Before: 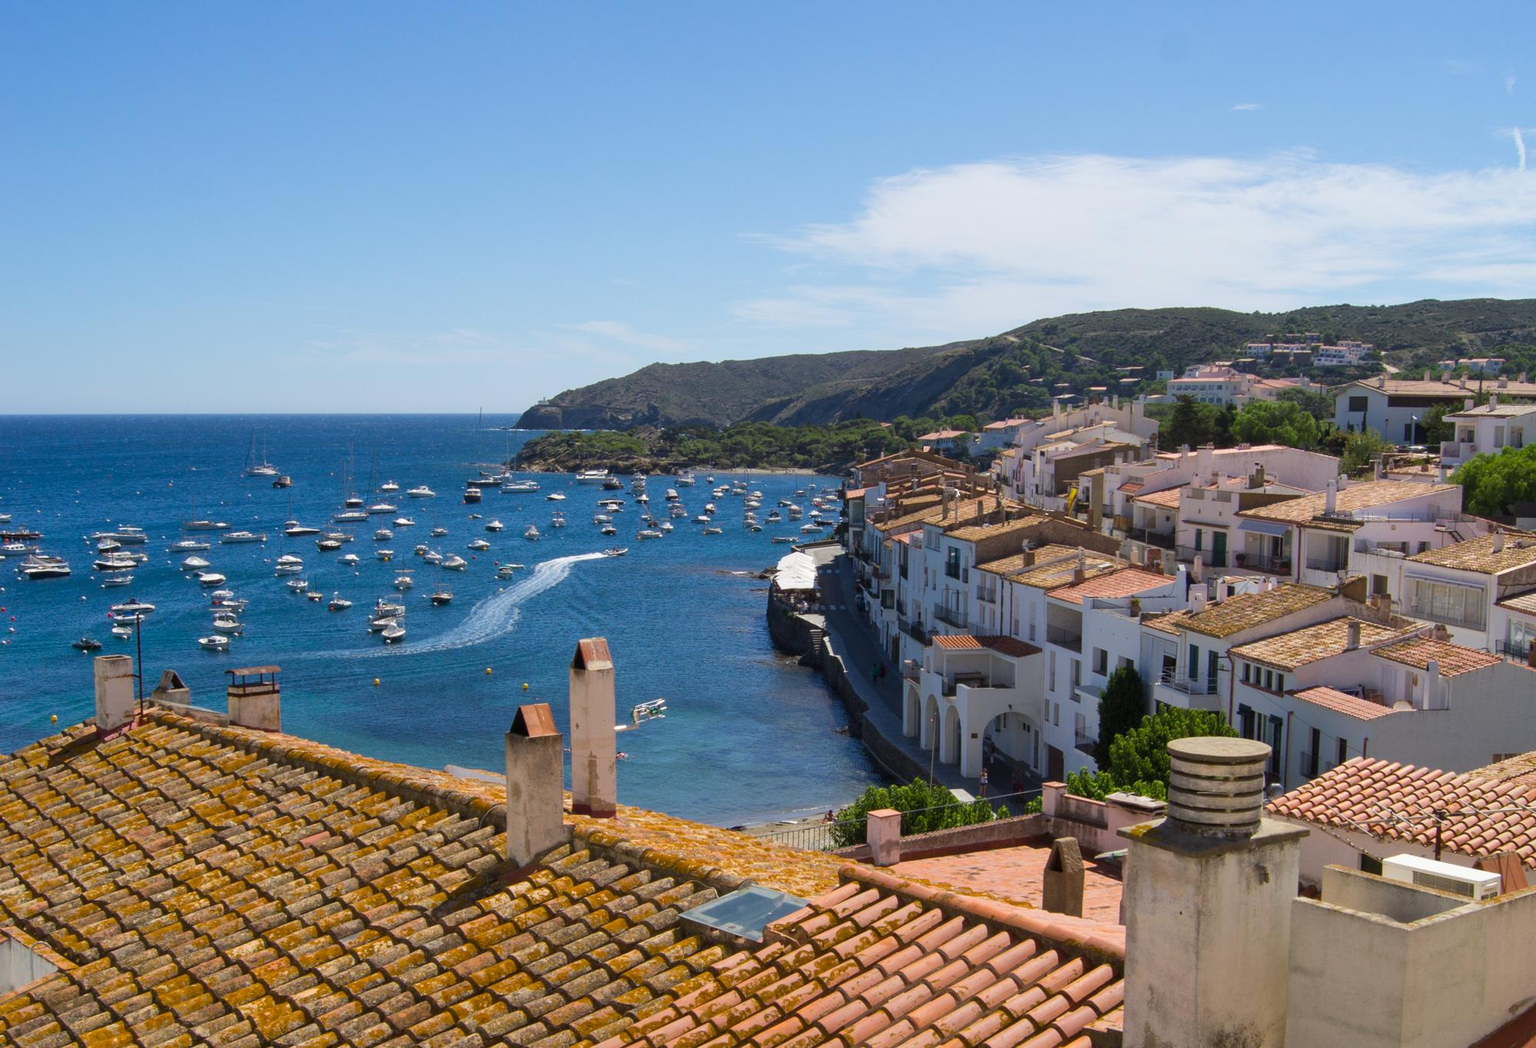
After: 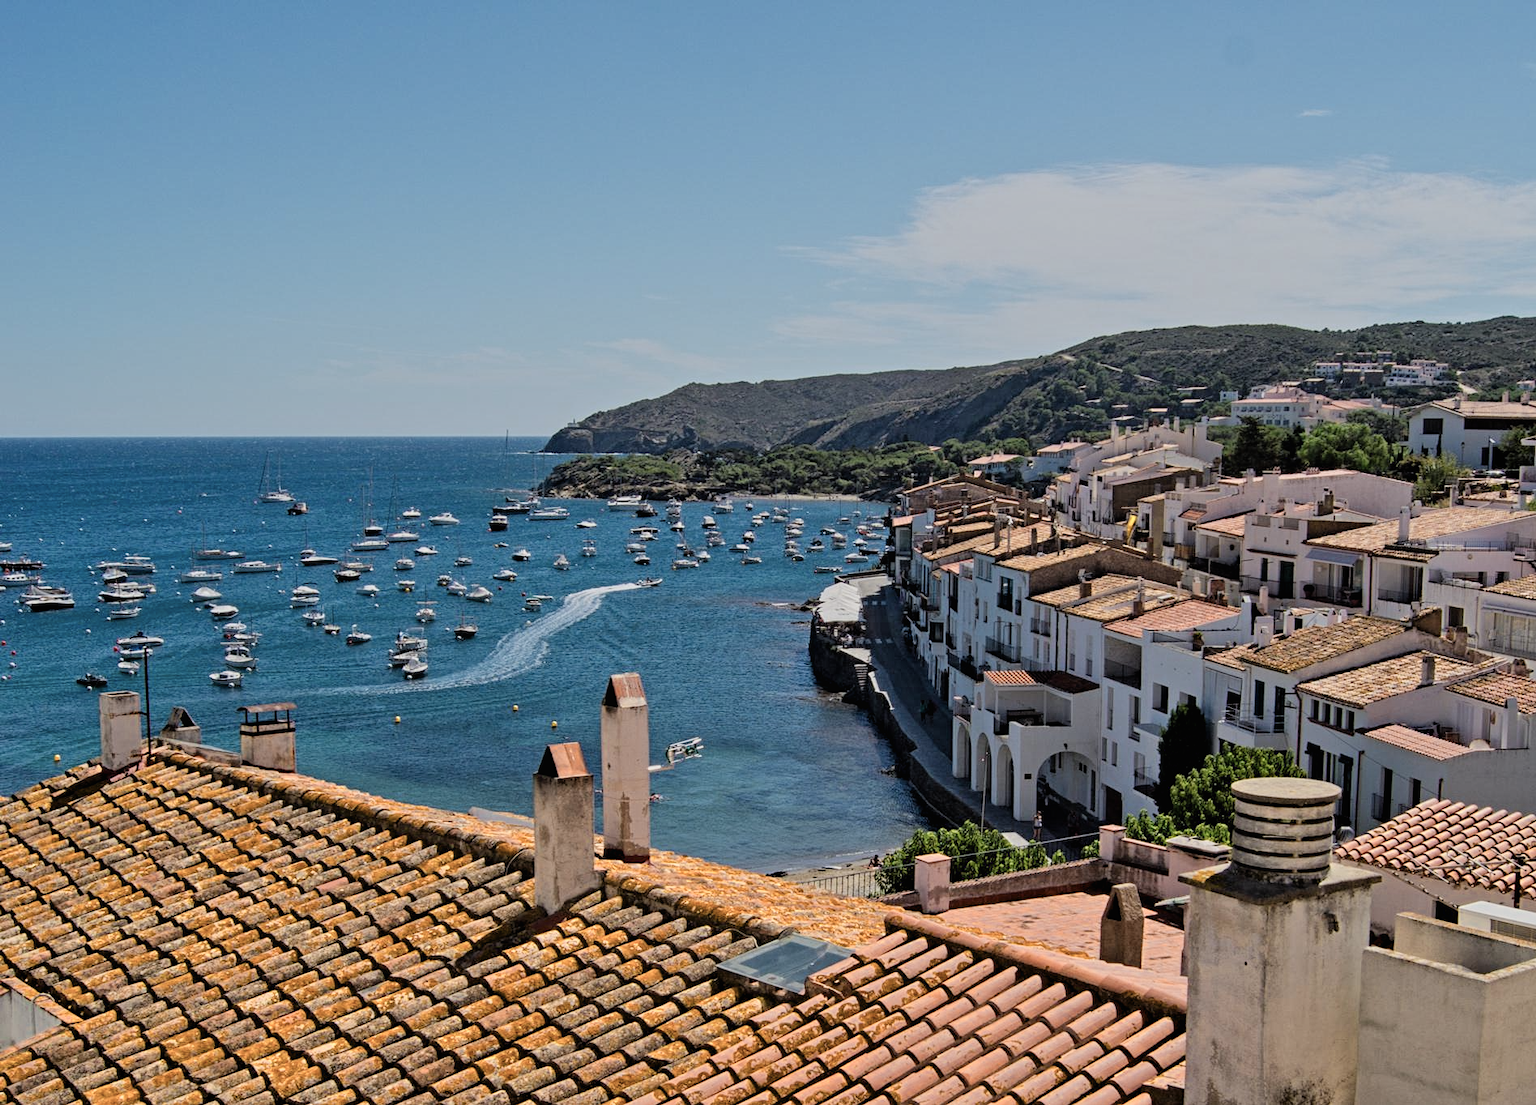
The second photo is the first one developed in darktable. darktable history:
local contrast: mode bilateral grid, contrast 100, coarseness 100, detail 94%, midtone range 0.2
crop and rotate: right 5.167%
contrast brightness saturation: saturation -0.05
color zones: curves: ch0 [(0.018, 0.548) (0.224, 0.64) (0.425, 0.447) (0.675, 0.575) (0.732, 0.579)]; ch1 [(0.066, 0.487) (0.25, 0.5) (0.404, 0.43) (0.75, 0.421) (0.956, 0.421)]; ch2 [(0.044, 0.561) (0.215, 0.465) (0.399, 0.544) (0.465, 0.548) (0.614, 0.447) (0.724, 0.43) (0.882, 0.623) (0.956, 0.632)]
contrast equalizer: octaves 7, y [[0.5, 0.542, 0.583, 0.625, 0.667, 0.708], [0.5 ×6], [0.5 ×6], [0 ×6], [0 ×6]]
tone equalizer: -8 EV 0.25 EV, -7 EV 0.417 EV, -6 EV 0.417 EV, -5 EV 0.25 EV, -3 EV -0.25 EV, -2 EV -0.417 EV, -1 EV -0.417 EV, +0 EV -0.25 EV, edges refinement/feathering 500, mask exposure compensation -1.57 EV, preserve details guided filter
filmic rgb: black relative exposure -7.65 EV, white relative exposure 4.56 EV, hardness 3.61, color science v6 (2022)
white balance: emerald 1
